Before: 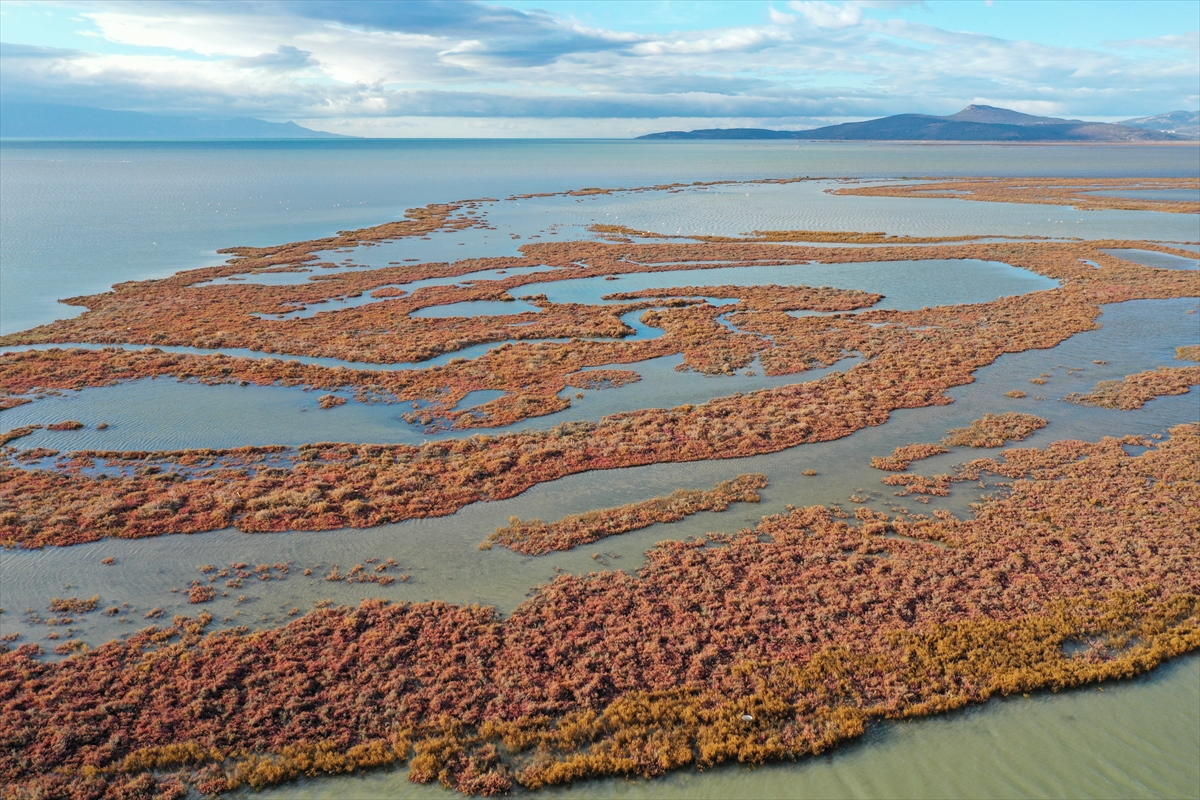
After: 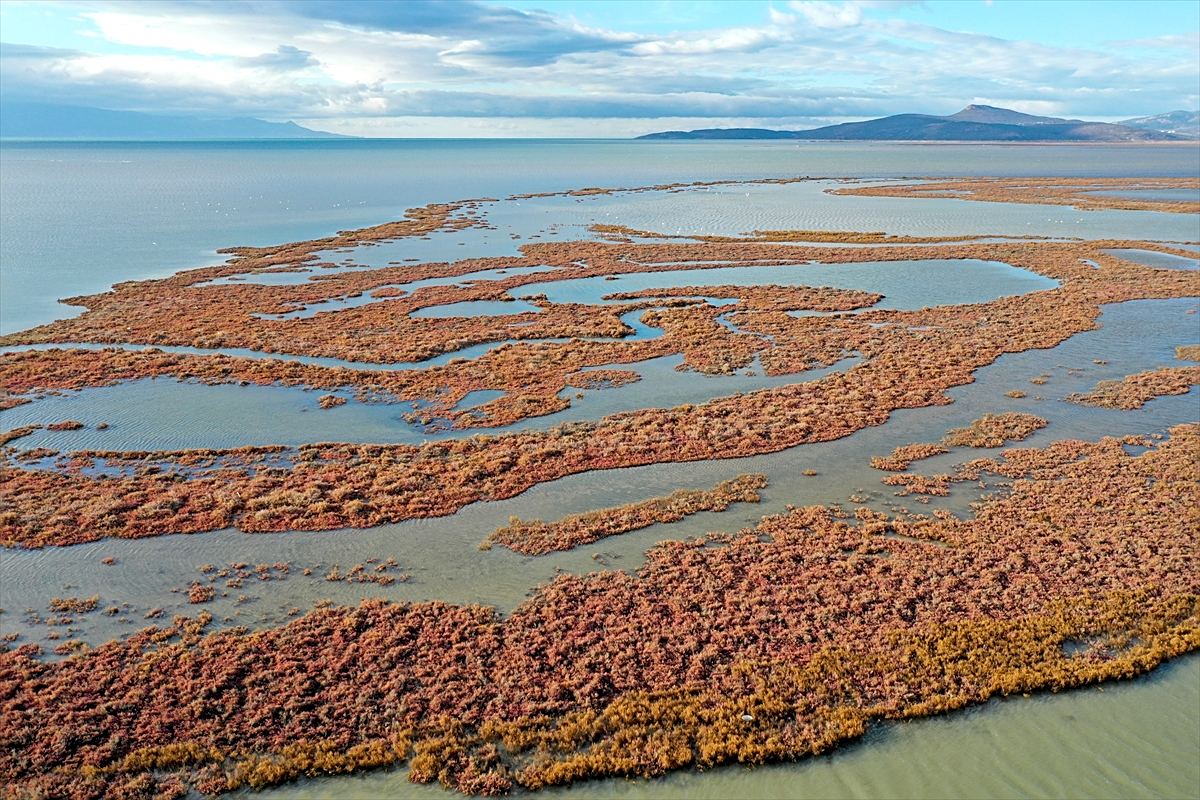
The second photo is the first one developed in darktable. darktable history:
exposure: black level correction 0.008, exposure 0.103 EV, compensate highlight preservation false
sharpen: on, module defaults
